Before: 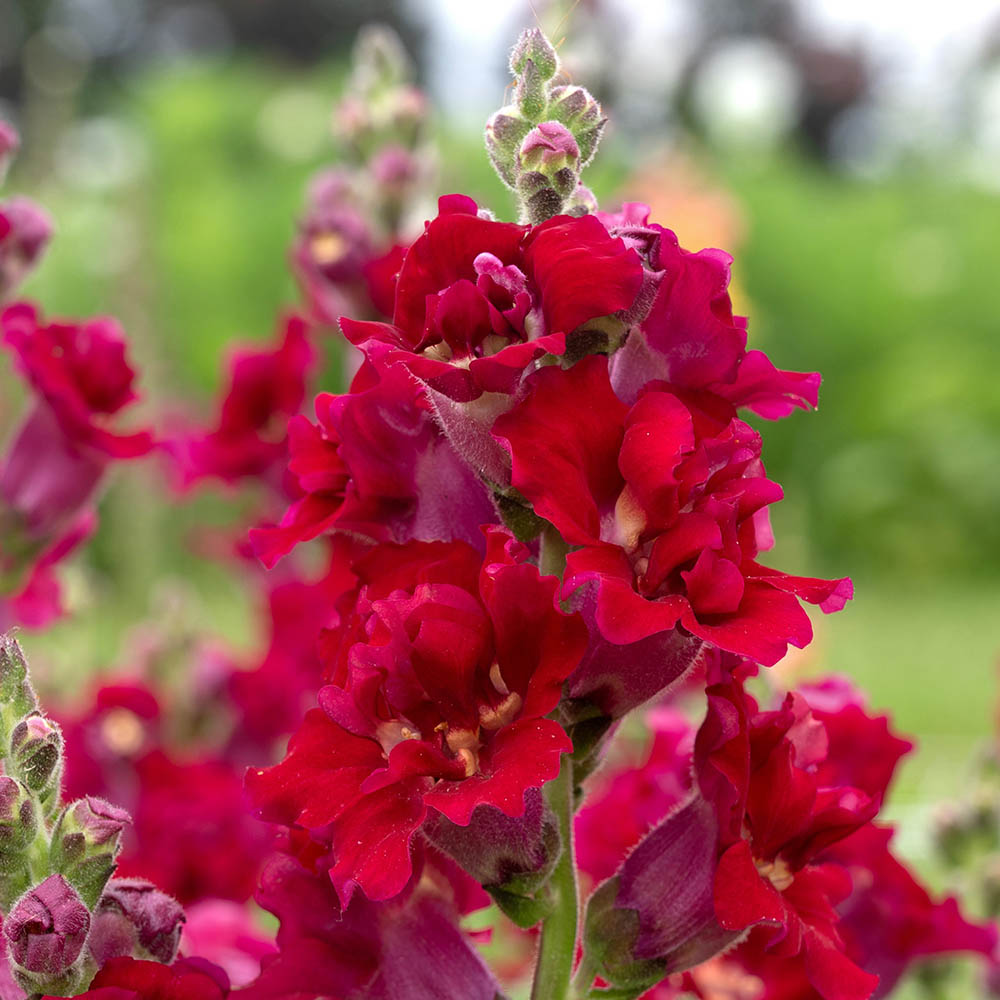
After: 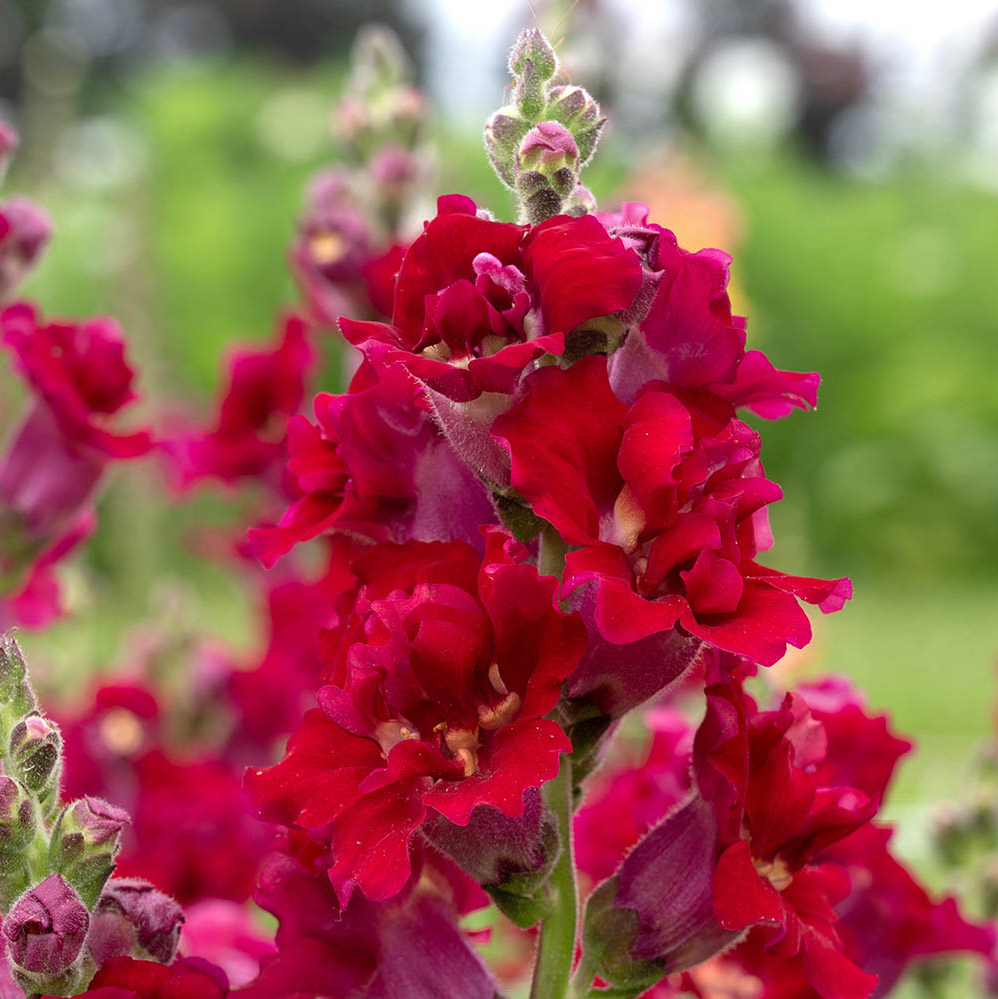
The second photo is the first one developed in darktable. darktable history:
crop and rotate: left 0.126%
